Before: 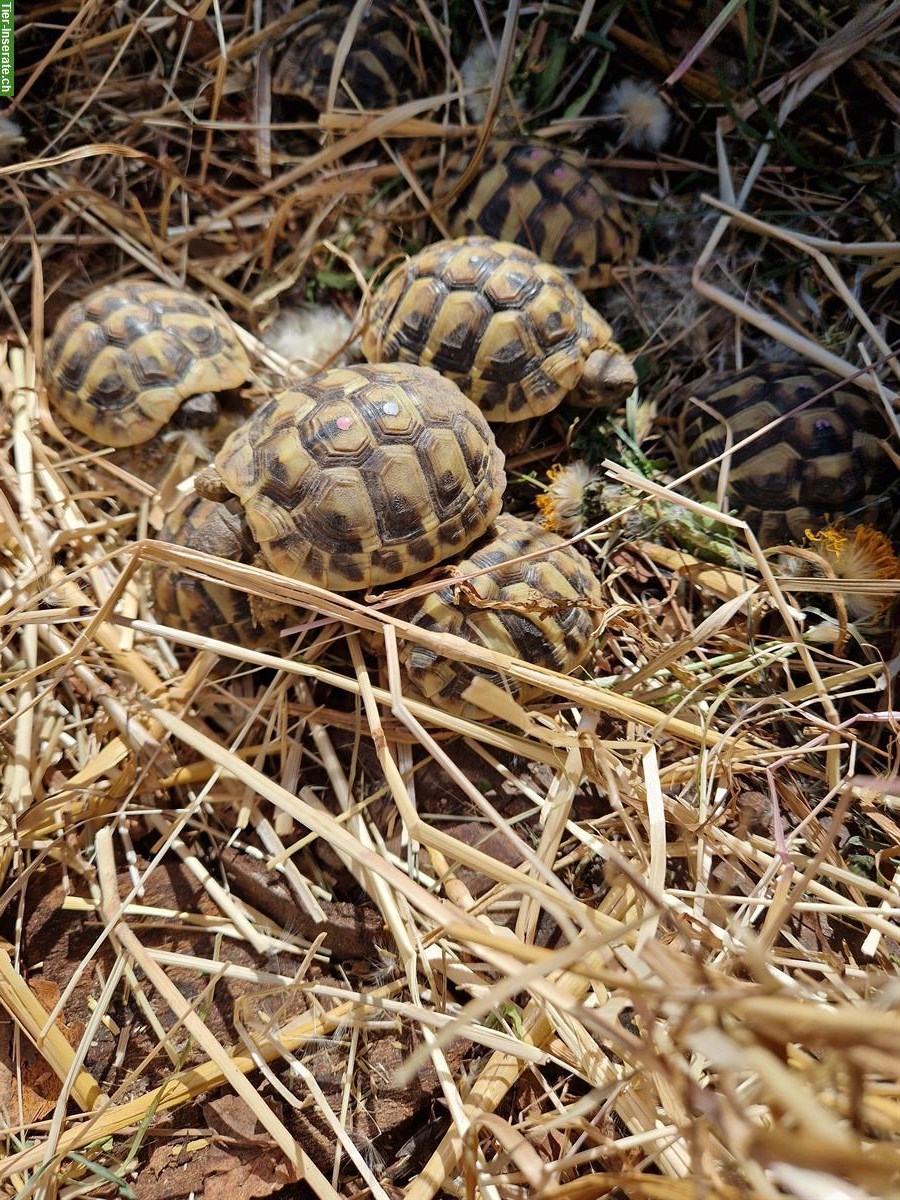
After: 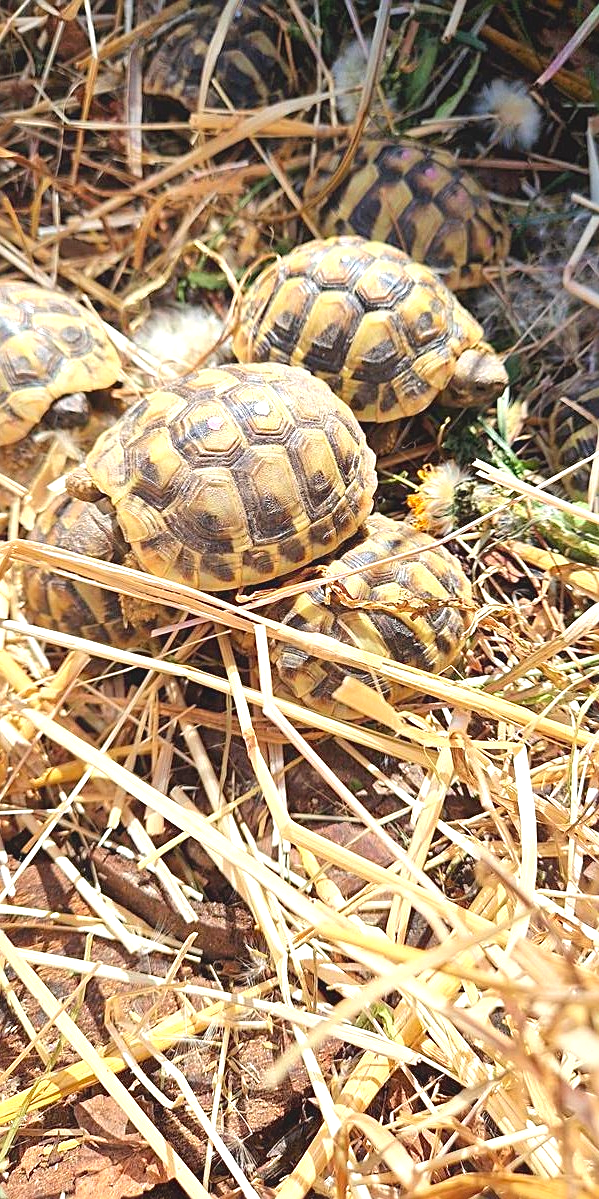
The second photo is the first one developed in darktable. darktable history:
sharpen: on, module defaults
contrast brightness saturation: contrast -0.1, brightness 0.05, saturation 0.08
exposure: black level correction 0, exposure 1.198 EV, compensate exposure bias true, compensate highlight preservation false
contrast equalizer: y [[0.5, 0.488, 0.462, 0.461, 0.491, 0.5], [0.5 ×6], [0.5 ×6], [0 ×6], [0 ×6]]
crop and rotate: left 14.436%, right 18.898%
